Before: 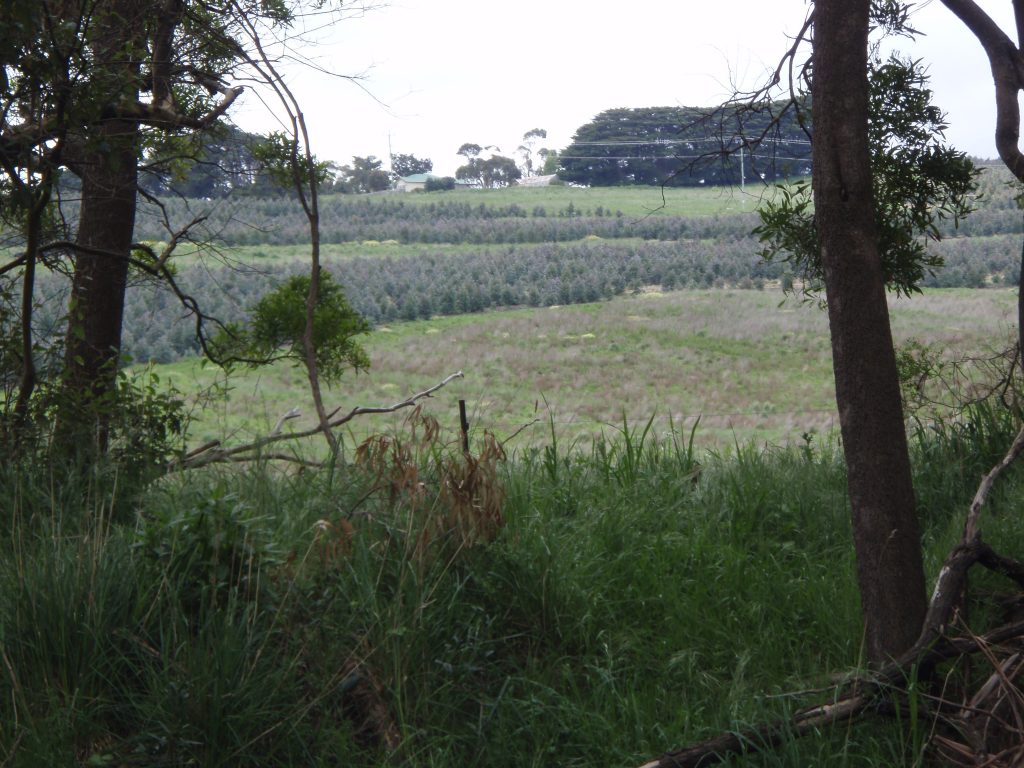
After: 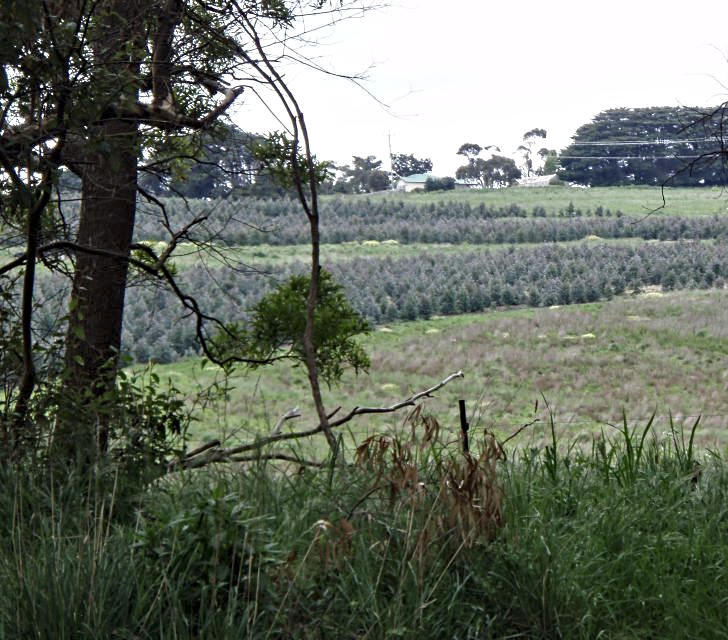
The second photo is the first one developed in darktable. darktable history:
crop: right 28.885%, bottom 16.626%
contrast equalizer: octaves 7, y [[0.5, 0.542, 0.583, 0.625, 0.667, 0.708], [0.5 ×6], [0.5 ×6], [0 ×6], [0 ×6]]
